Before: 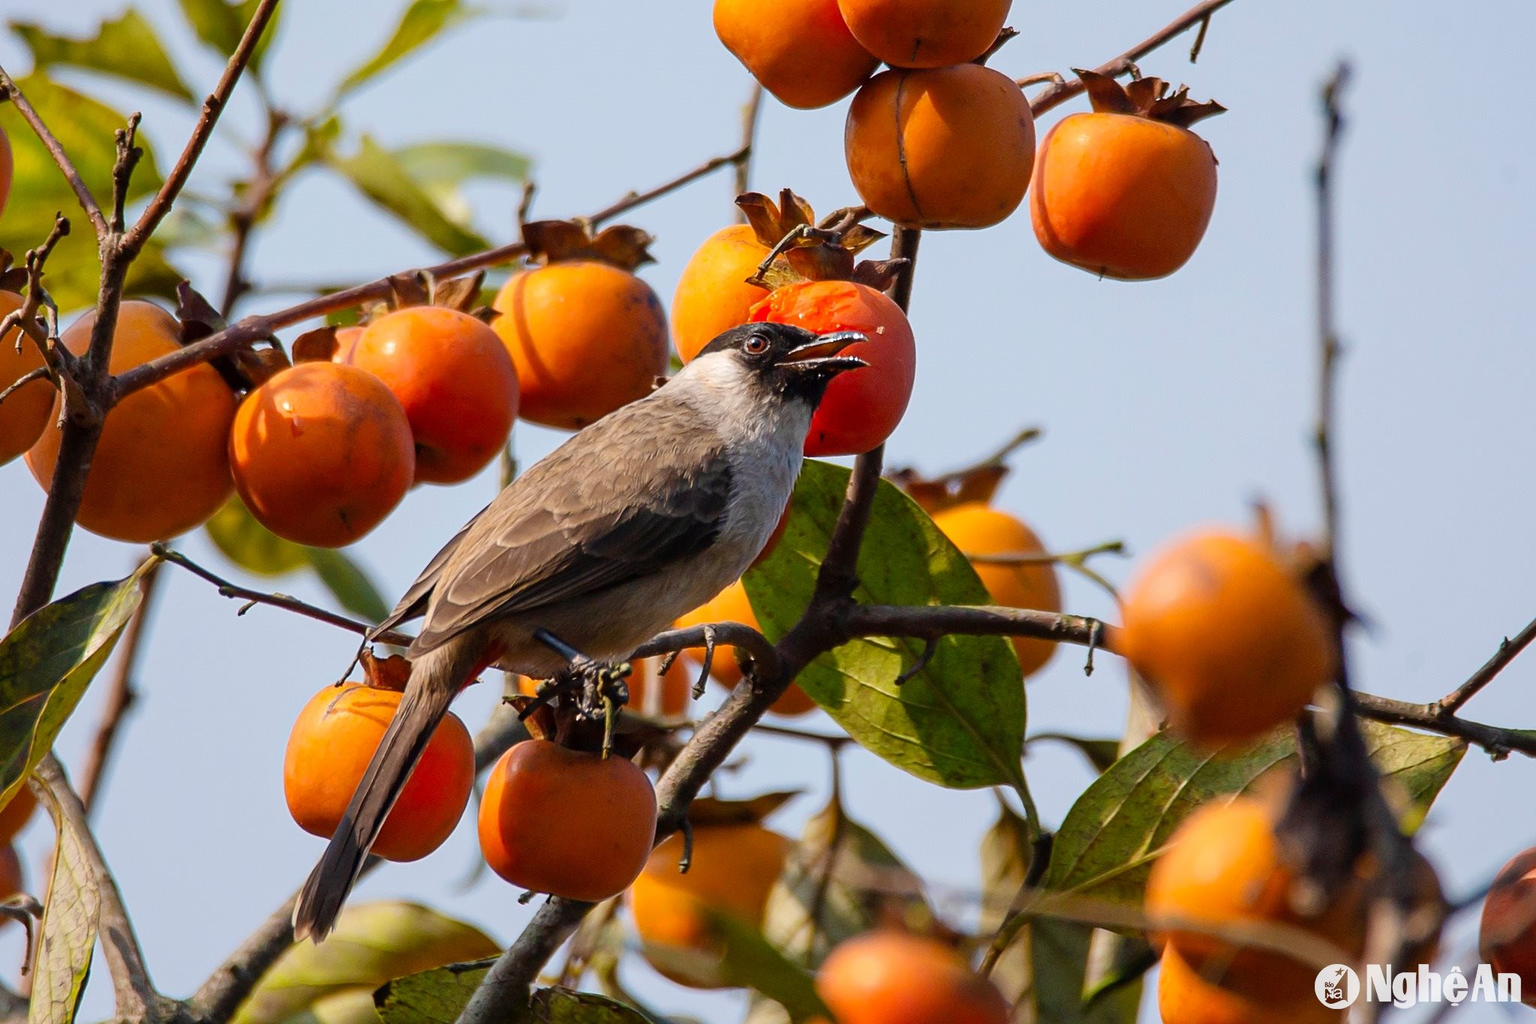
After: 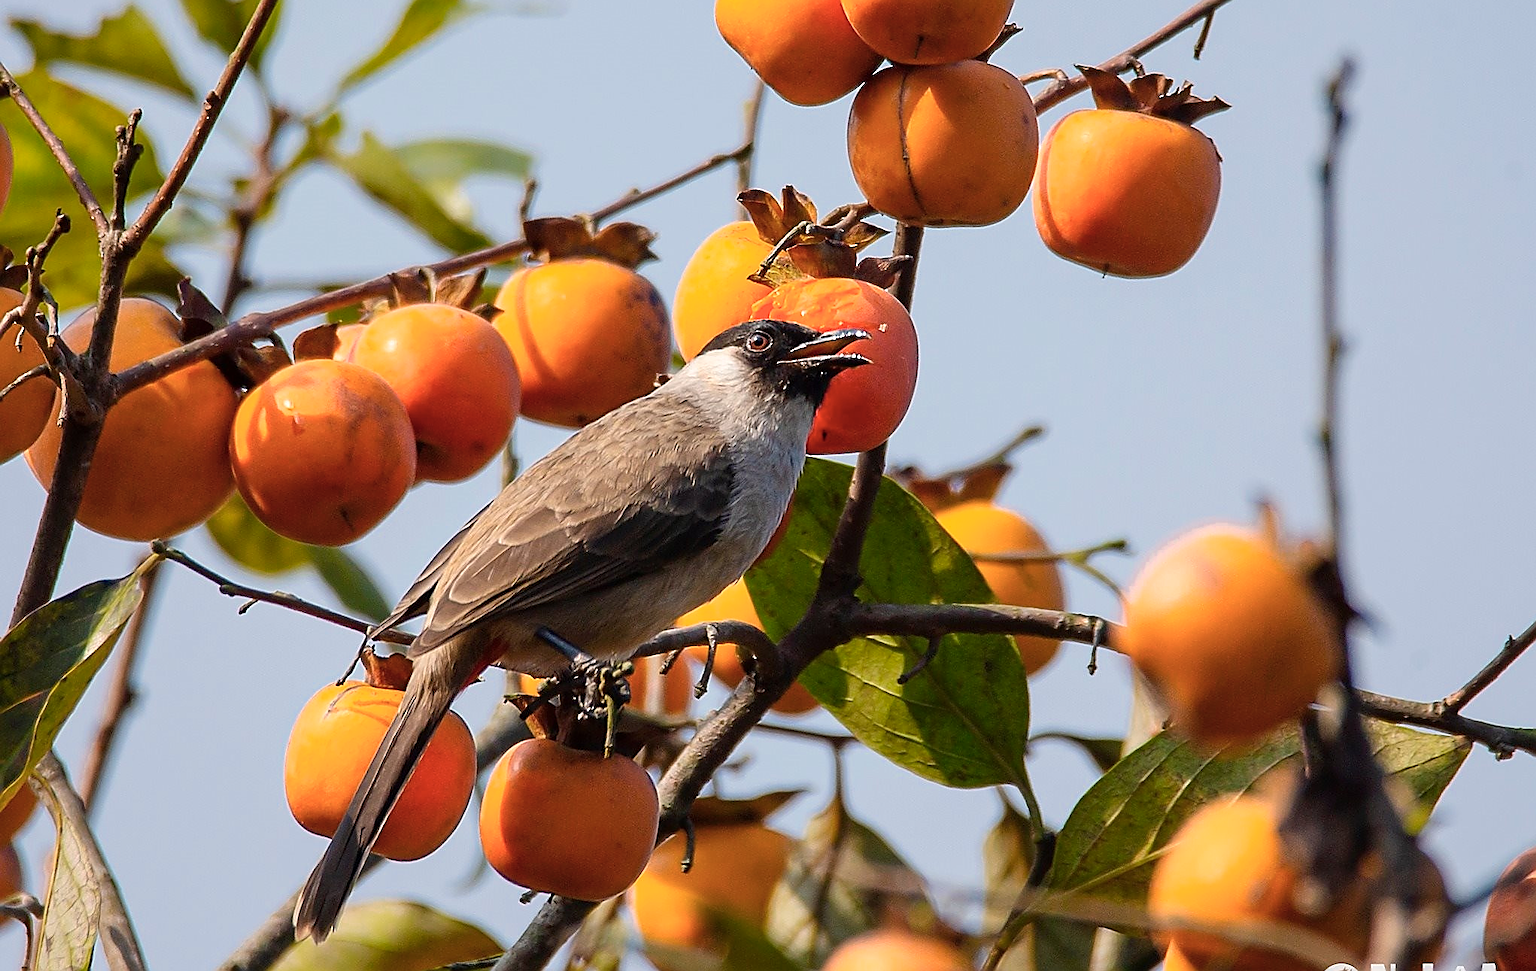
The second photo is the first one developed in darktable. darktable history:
color zones: curves: ch0 [(0, 0.465) (0.092, 0.596) (0.289, 0.464) (0.429, 0.453) (0.571, 0.464) (0.714, 0.455) (0.857, 0.462) (1, 0.465)], mix 25.38%
crop: top 0.373%, right 0.255%, bottom 5.051%
sharpen: radius 1.392, amount 1.268, threshold 0.794
